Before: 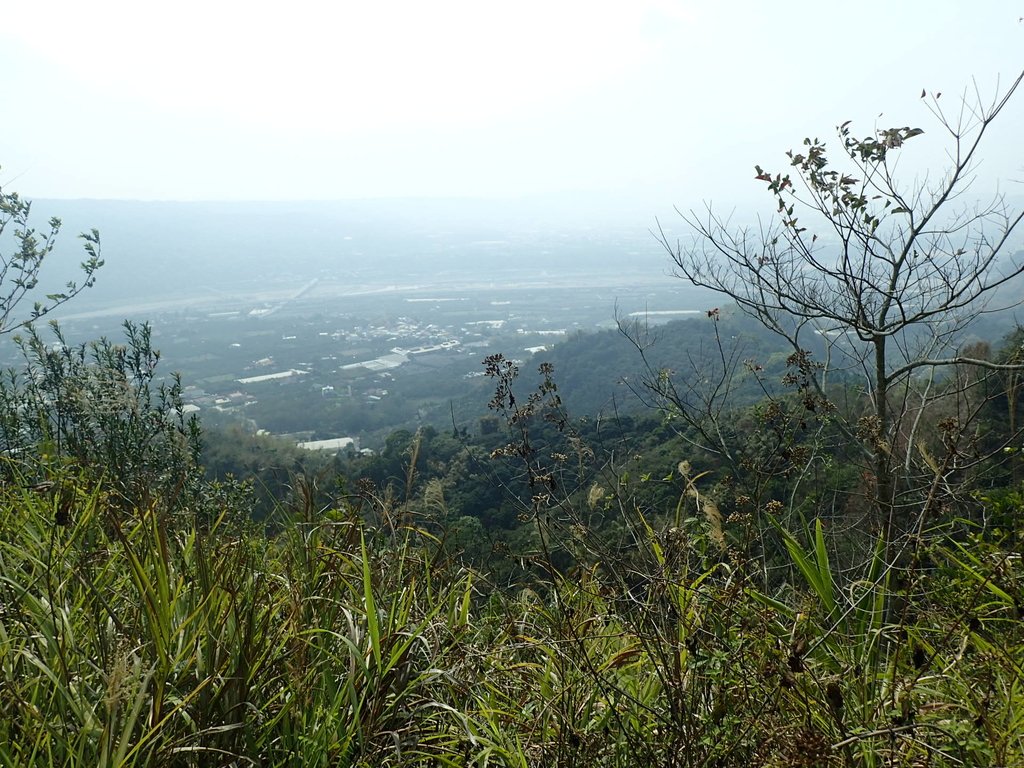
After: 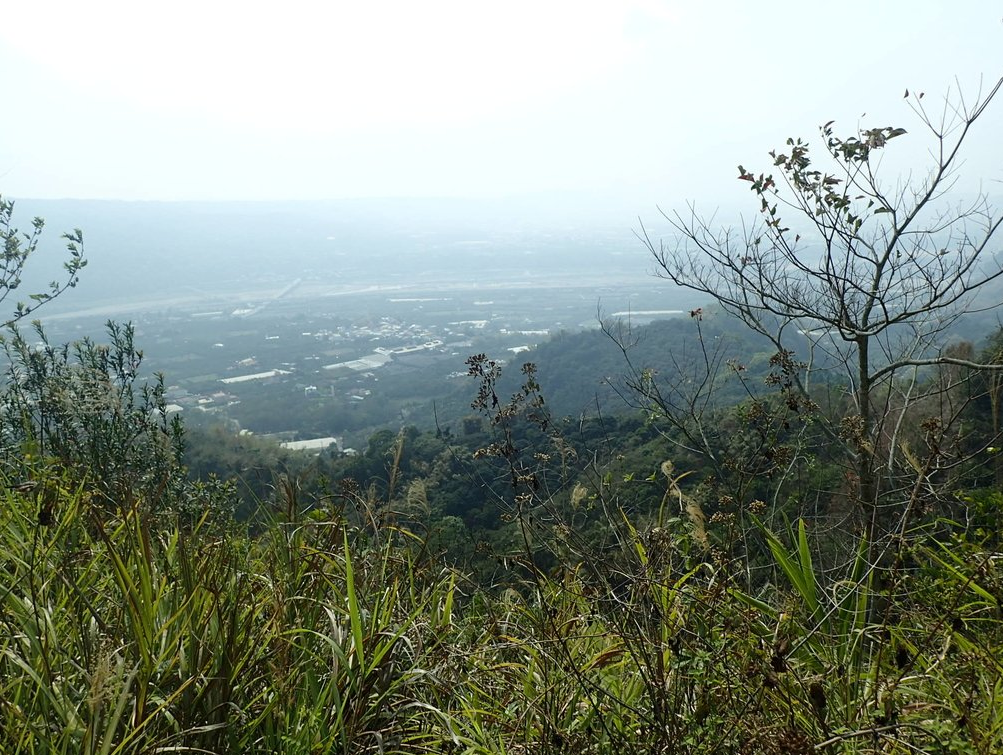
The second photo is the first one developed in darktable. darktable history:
crop: left 1.686%, right 0.288%, bottom 1.685%
